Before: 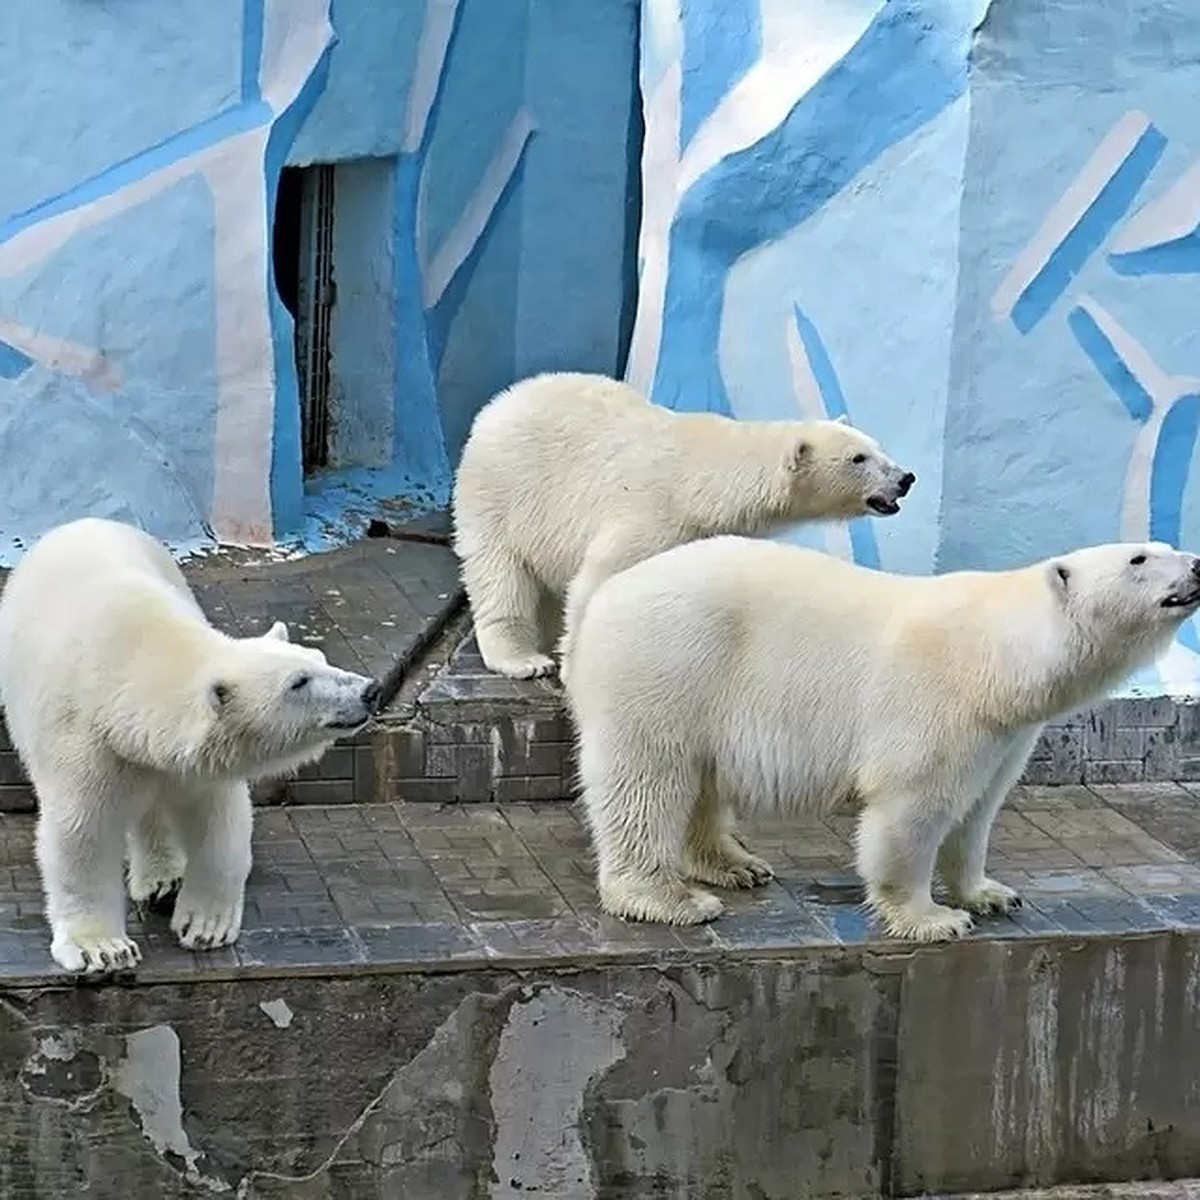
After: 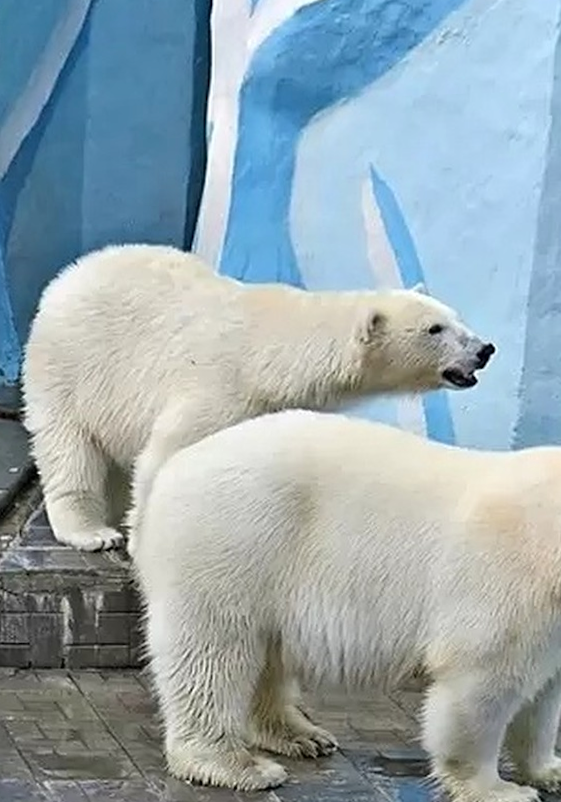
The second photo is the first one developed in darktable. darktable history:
levels: mode automatic, black 0.023%, white 99.97%, levels [0.062, 0.494, 0.925]
crop: left 32.075%, top 10.976%, right 18.355%, bottom 17.596%
rotate and perspective: rotation 0.062°, lens shift (vertical) 0.115, lens shift (horizontal) -0.133, crop left 0.047, crop right 0.94, crop top 0.061, crop bottom 0.94
